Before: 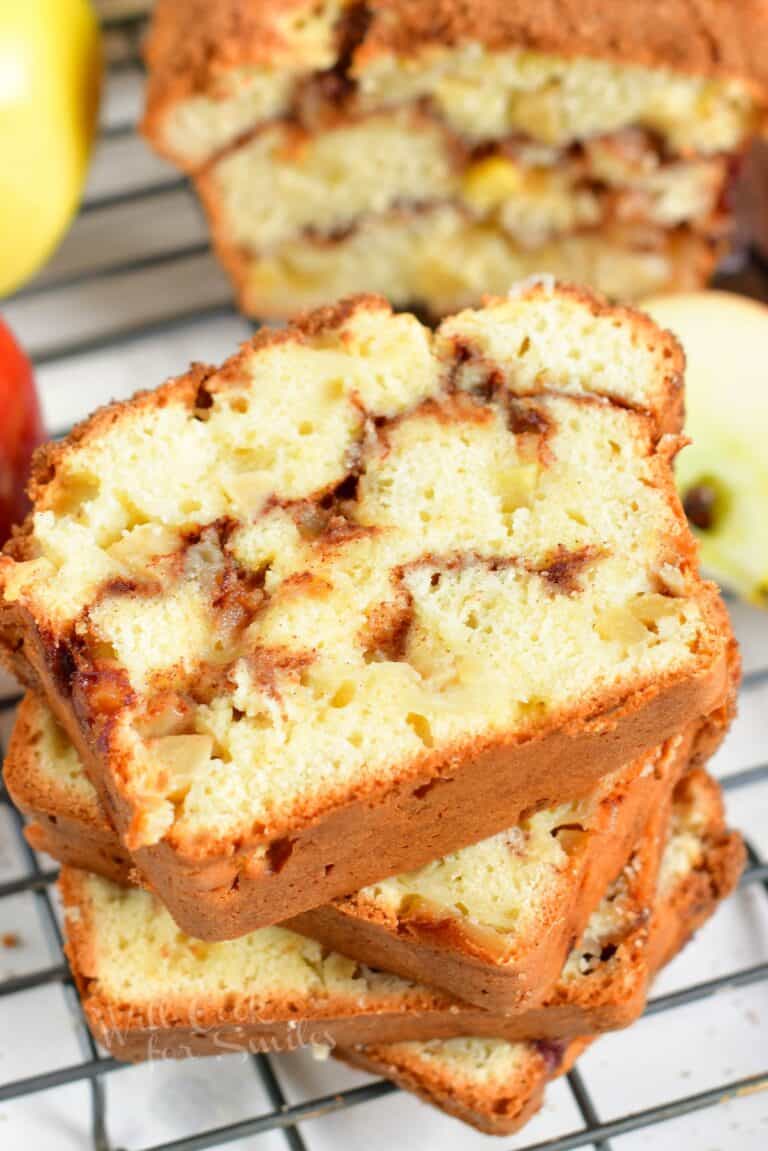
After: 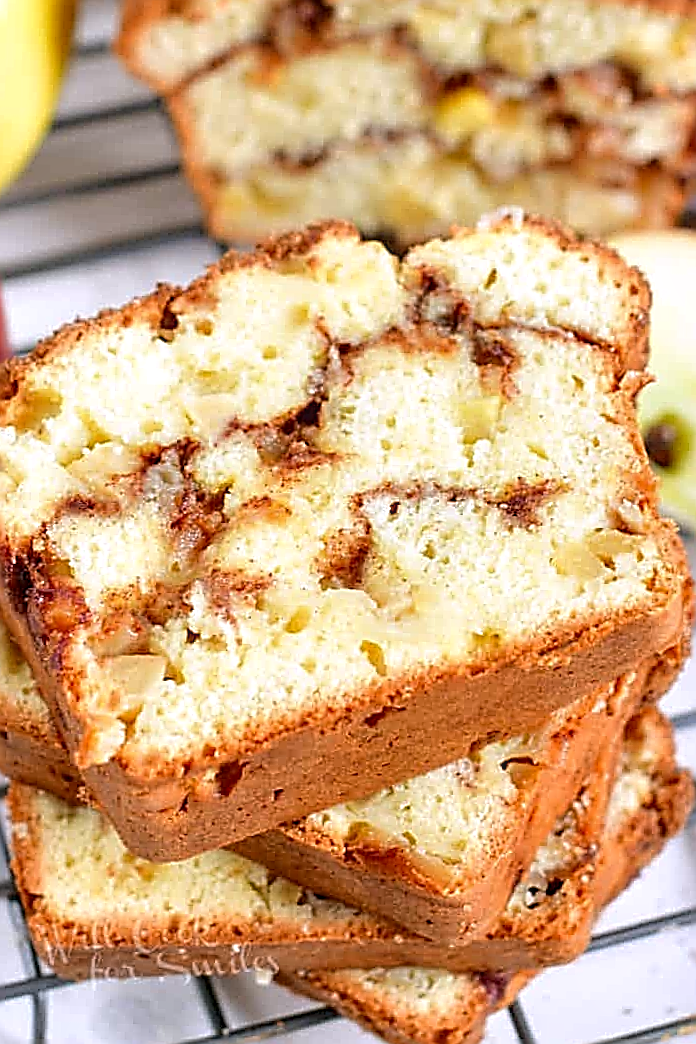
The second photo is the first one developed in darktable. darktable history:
sharpen: amount 2
white balance: red 1.004, blue 1.096
crop and rotate: angle -1.96°, left 3.097%, top 4.154%, right 1.586%, bottom 0.529%
color balance: contrast fulcrum 17.78%
local contrast: detail 130%
